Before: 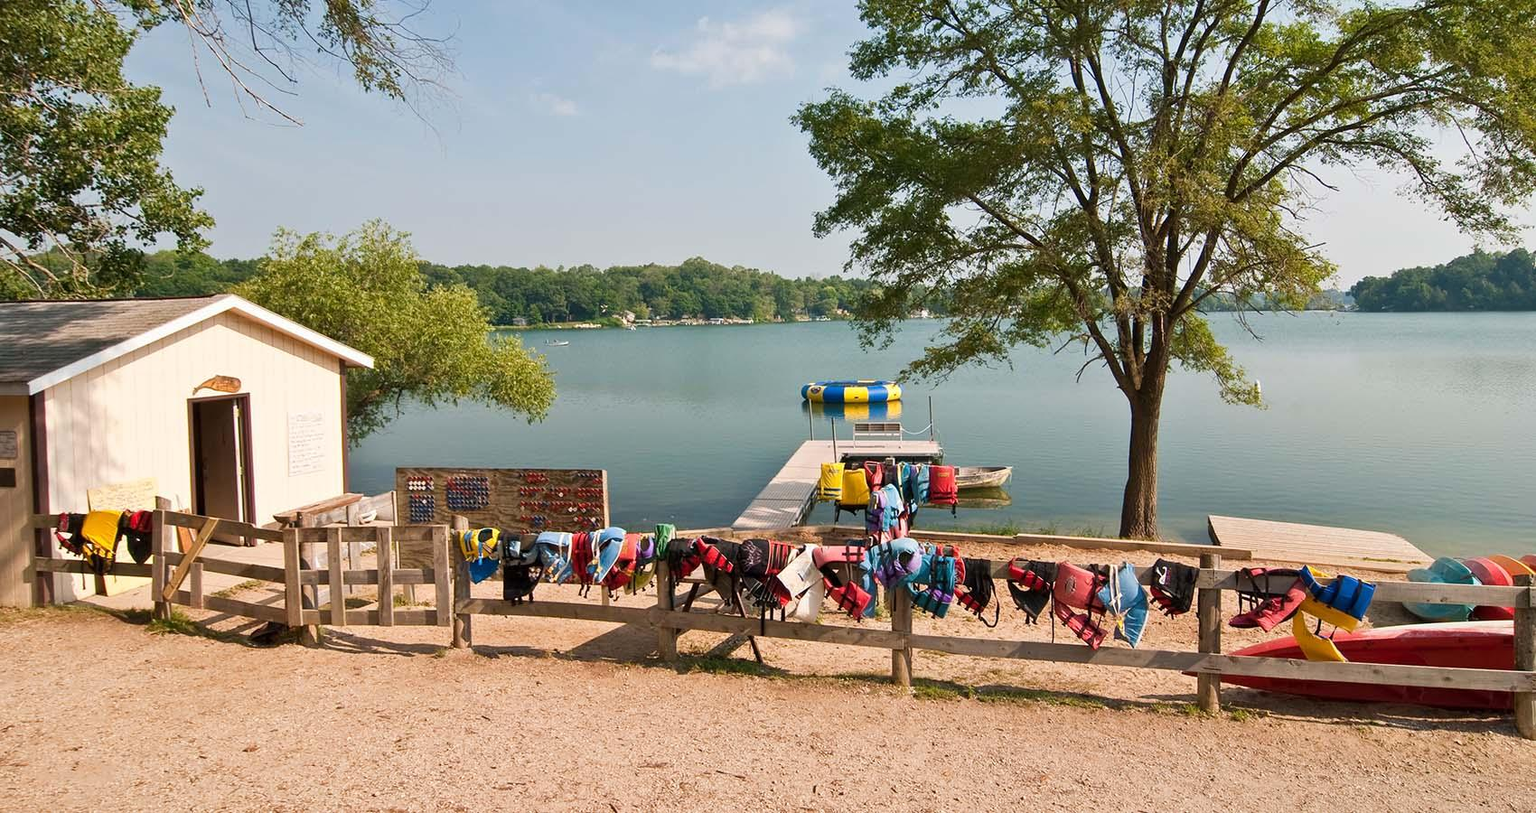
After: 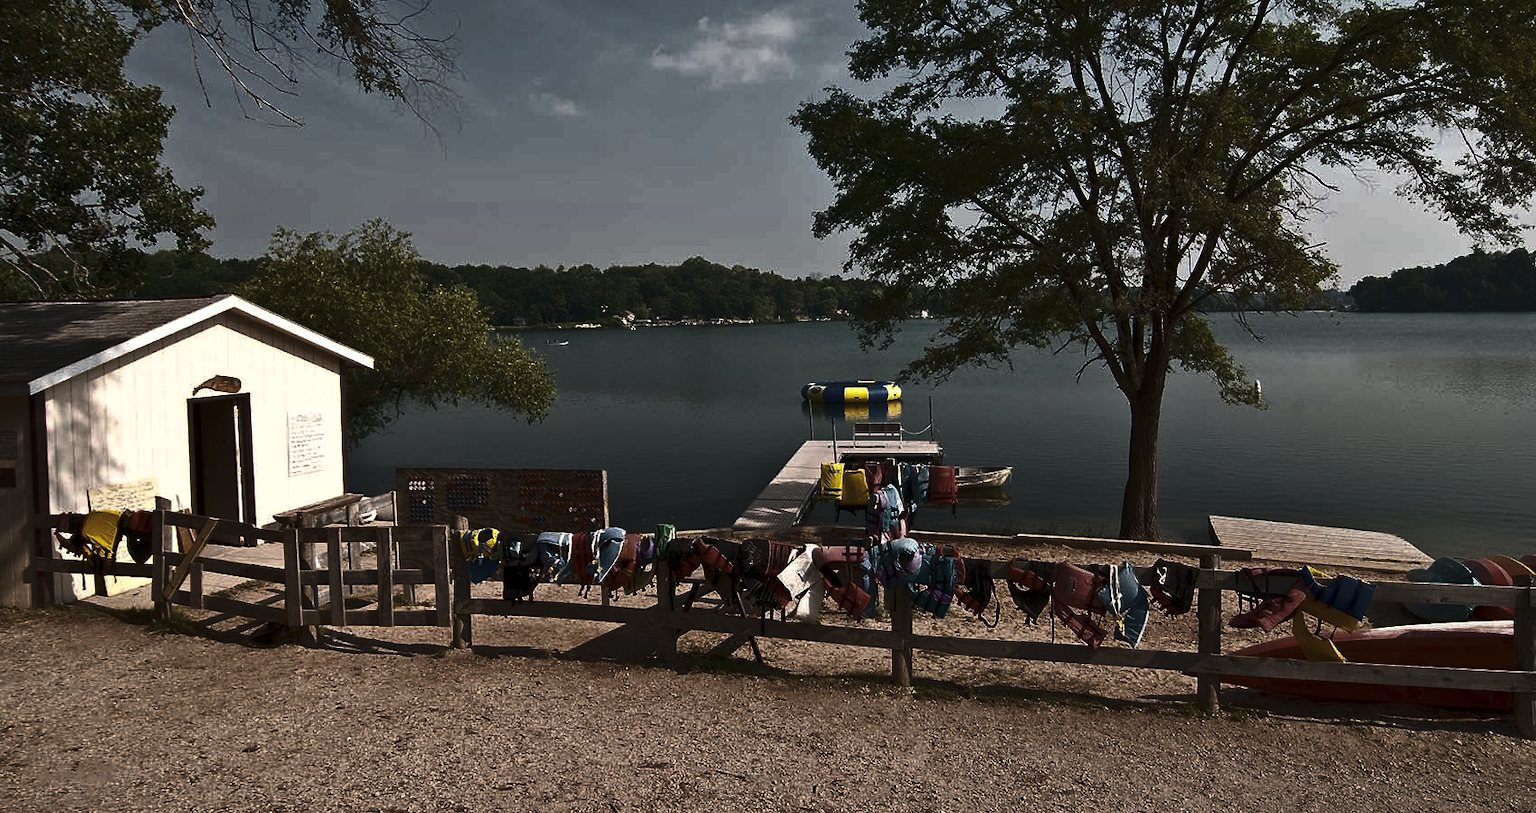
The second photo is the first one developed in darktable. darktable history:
exposure: black level correction 0.002, exposure 0.15 EV, compensate highlight preservation false
fill light: on, module defaults
tone curve: curves: ch0 [(0, 0) (0.765, 0.349) (1, 1)], color space Lab, linked channels, preserve colors none
